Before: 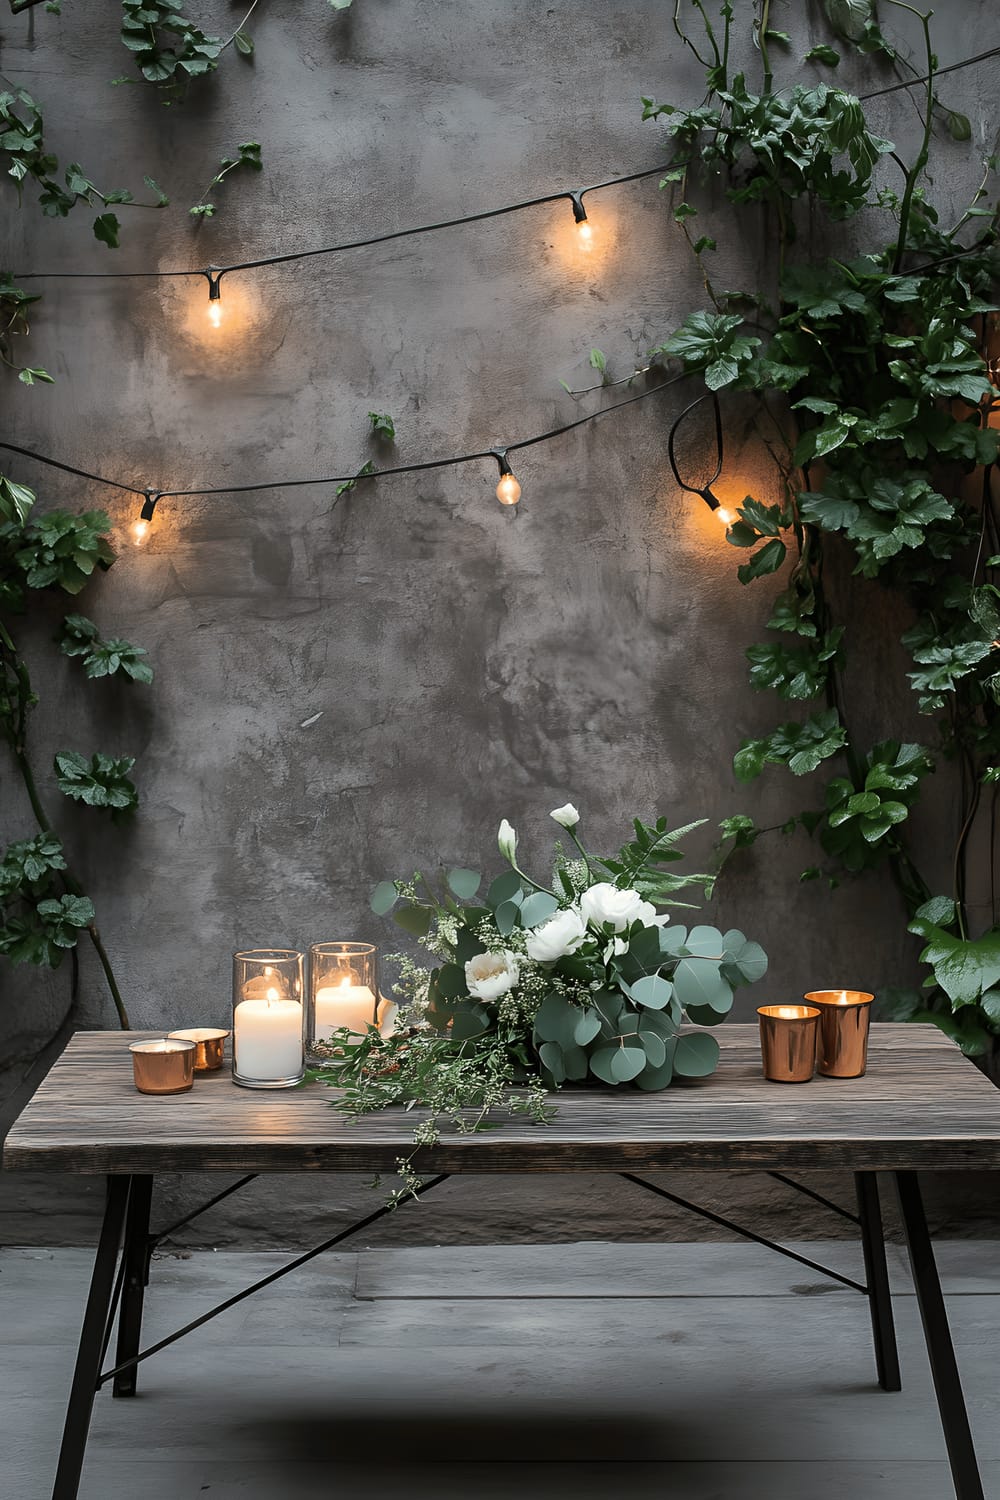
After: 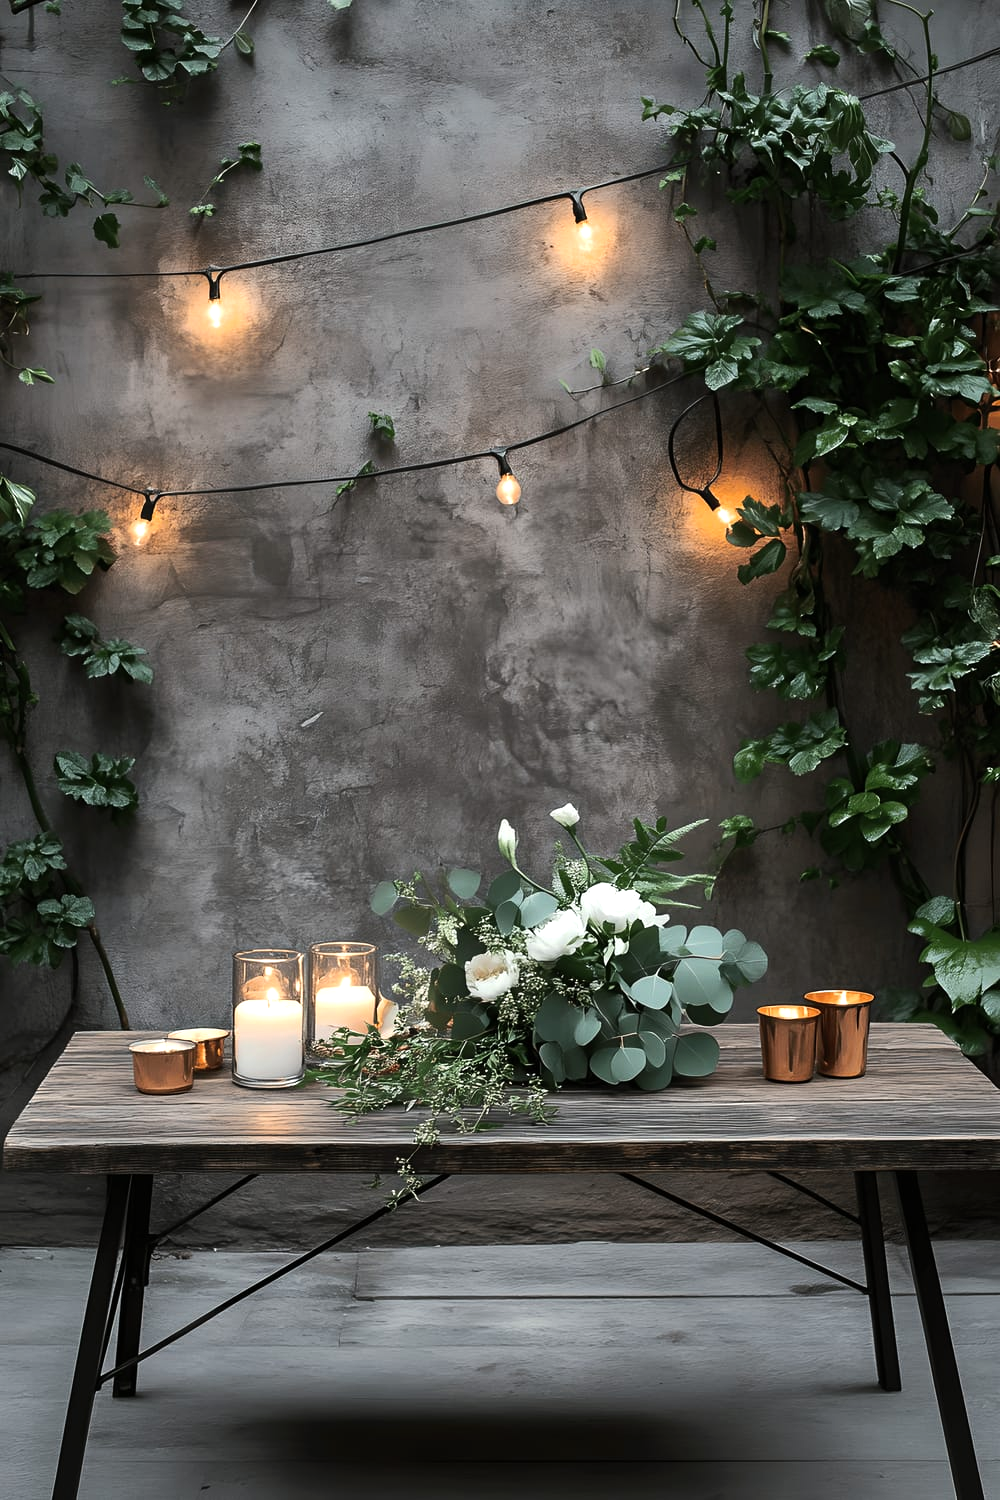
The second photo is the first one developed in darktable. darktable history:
tone equalizer: -8 EV -0.386 EV, -7 EV -0.377 EV, -6 EV -0.325 EV, -5 EV -0.188 EV, -3 EV 0.216 EV, -2 EV 0.362 EV, -1 EV 0.384 EV, +0 EV 0.422 EV, edges refinement/feathering 500, mask exposure compensation -1.57 EV, preserve details no
